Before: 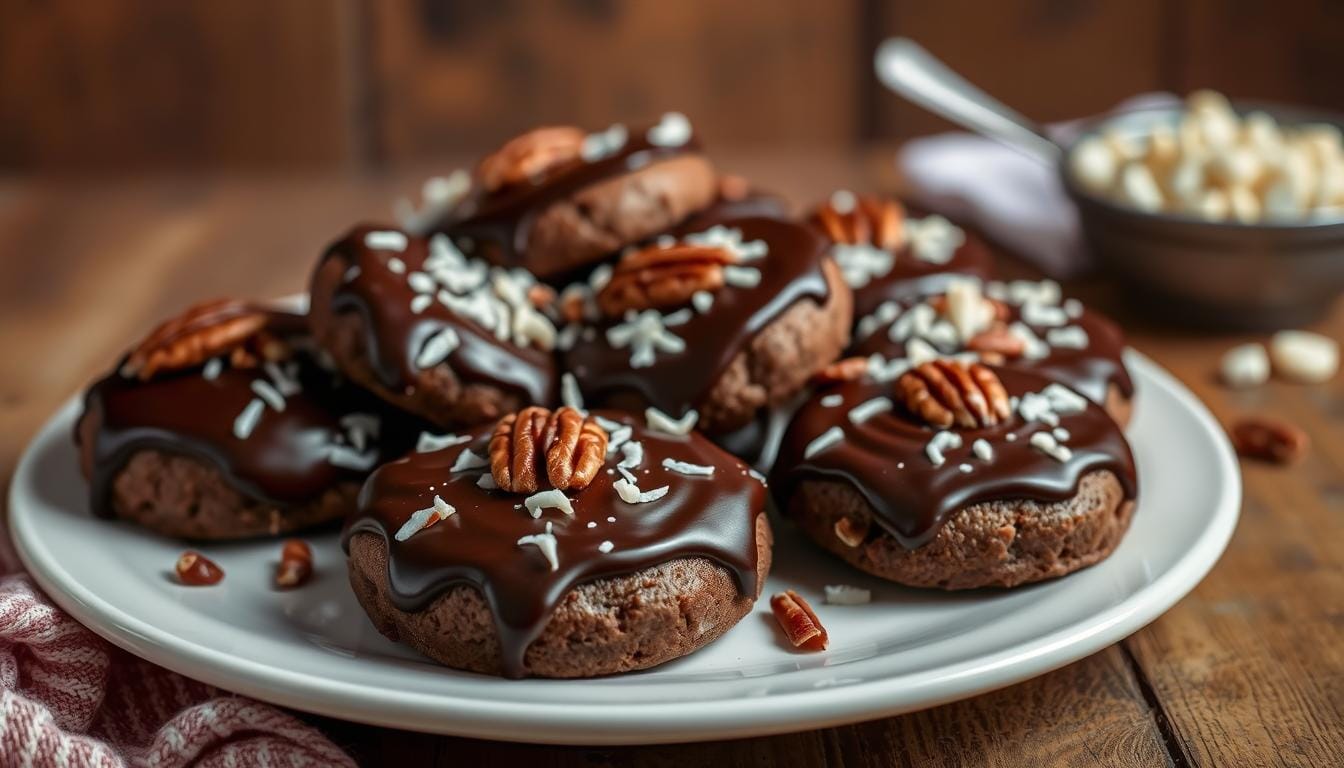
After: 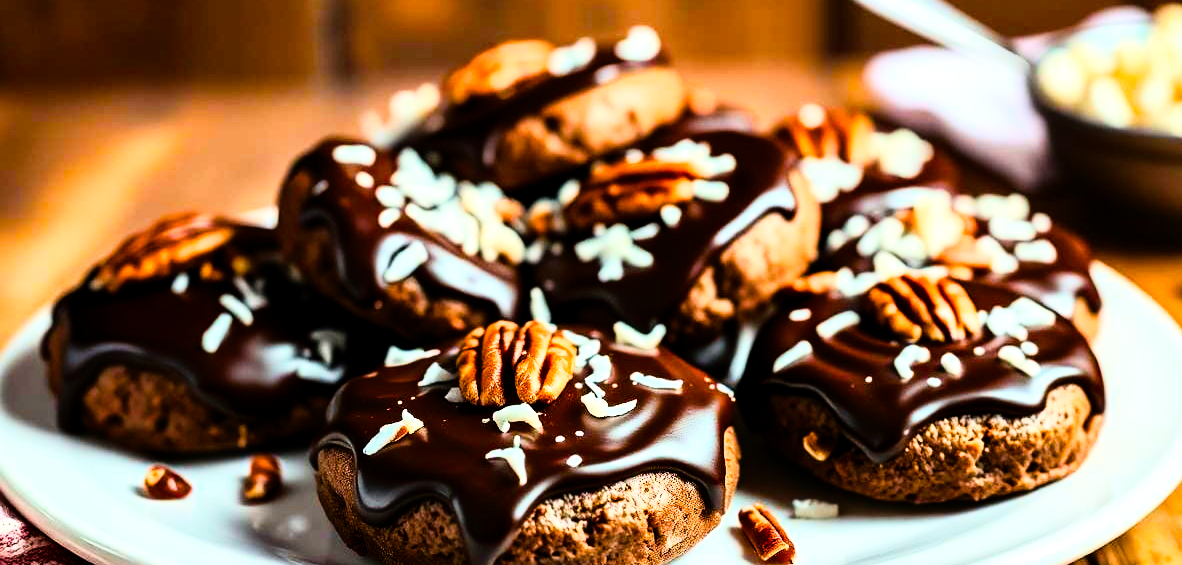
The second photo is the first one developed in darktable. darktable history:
crop and rotate: left 2.425%, top 11.305%, right 9.6%, bottom 15.08%
rgb curve: curves: ch0 [(0, 0) (0.21, 0.15) (0.24, 0.21) (0.5, 0.75) (0.75, 0.96) (0.89, 0.99) (1, 1)]; ch1 [(0, 0.02) (0.21, 0.13) (0.25, 0.2) (0.5, 0.67) (0.75, 0.9) (0.89, 0.97) (1, 1)]; ch2 [(0, 0.02) (0.21, 0.13) (0.25, 0.2) (0.5, 0.67) (0.75, 0.9) (0.89, 0.97) (1, 1)], compensate middle gray true
contrast equalizer: octaves 7, y [[0.515 ×6], [0.507 ×6], [0.425 ×6], [0 ×6], [0 ×6]]
color balance rgb: linear chroma grading › shadows -2.2%, linear chroma grading › highlights -15%, linear chroma grading › global chroma -10%, linear chroma grading › mid-tones -10%, perceptual saturation grading › global saturation 45%, perceptual saturation grading › highlights -50%, perceptual saturation grading › shadows 30%, perceptual brilliance grading › global brilliance 18%, global vibrance 45%
